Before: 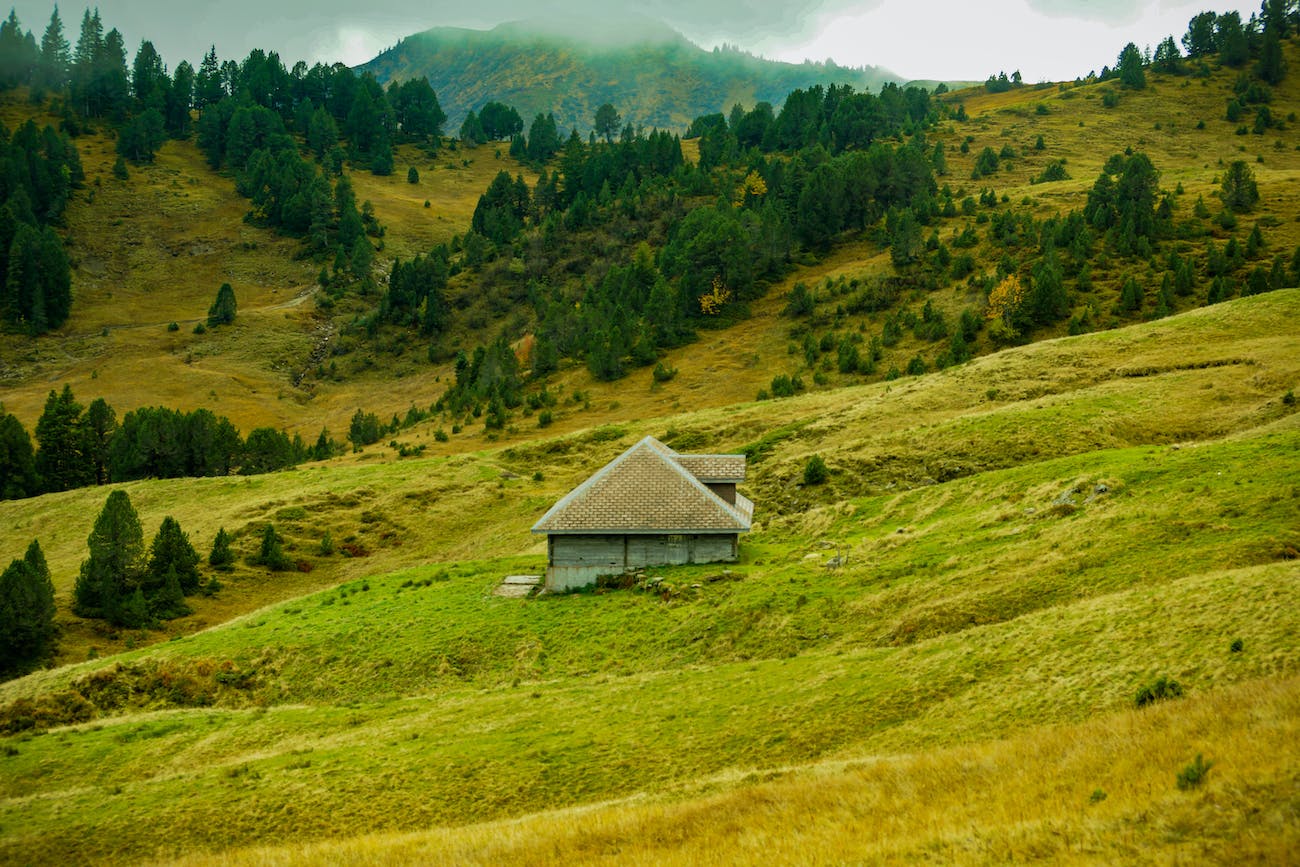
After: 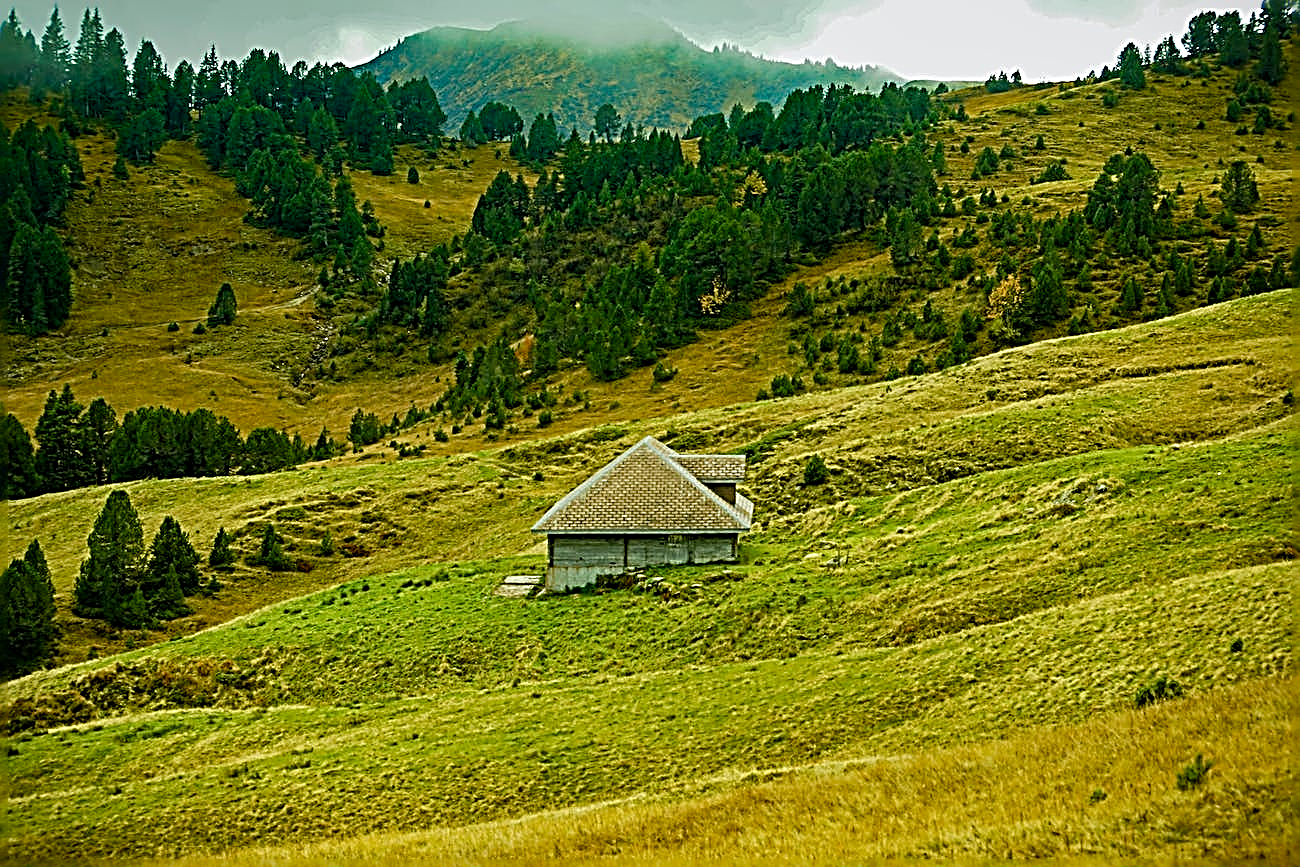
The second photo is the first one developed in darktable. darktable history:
white balance: emerald 1
sharpen: radius 3.158, amount 1.731
color balance rgb: perceptual saturation grading › global saturation 20%, perceptual saturation grading › highlights -25%, perceptual saturation grading › shadows 25%
